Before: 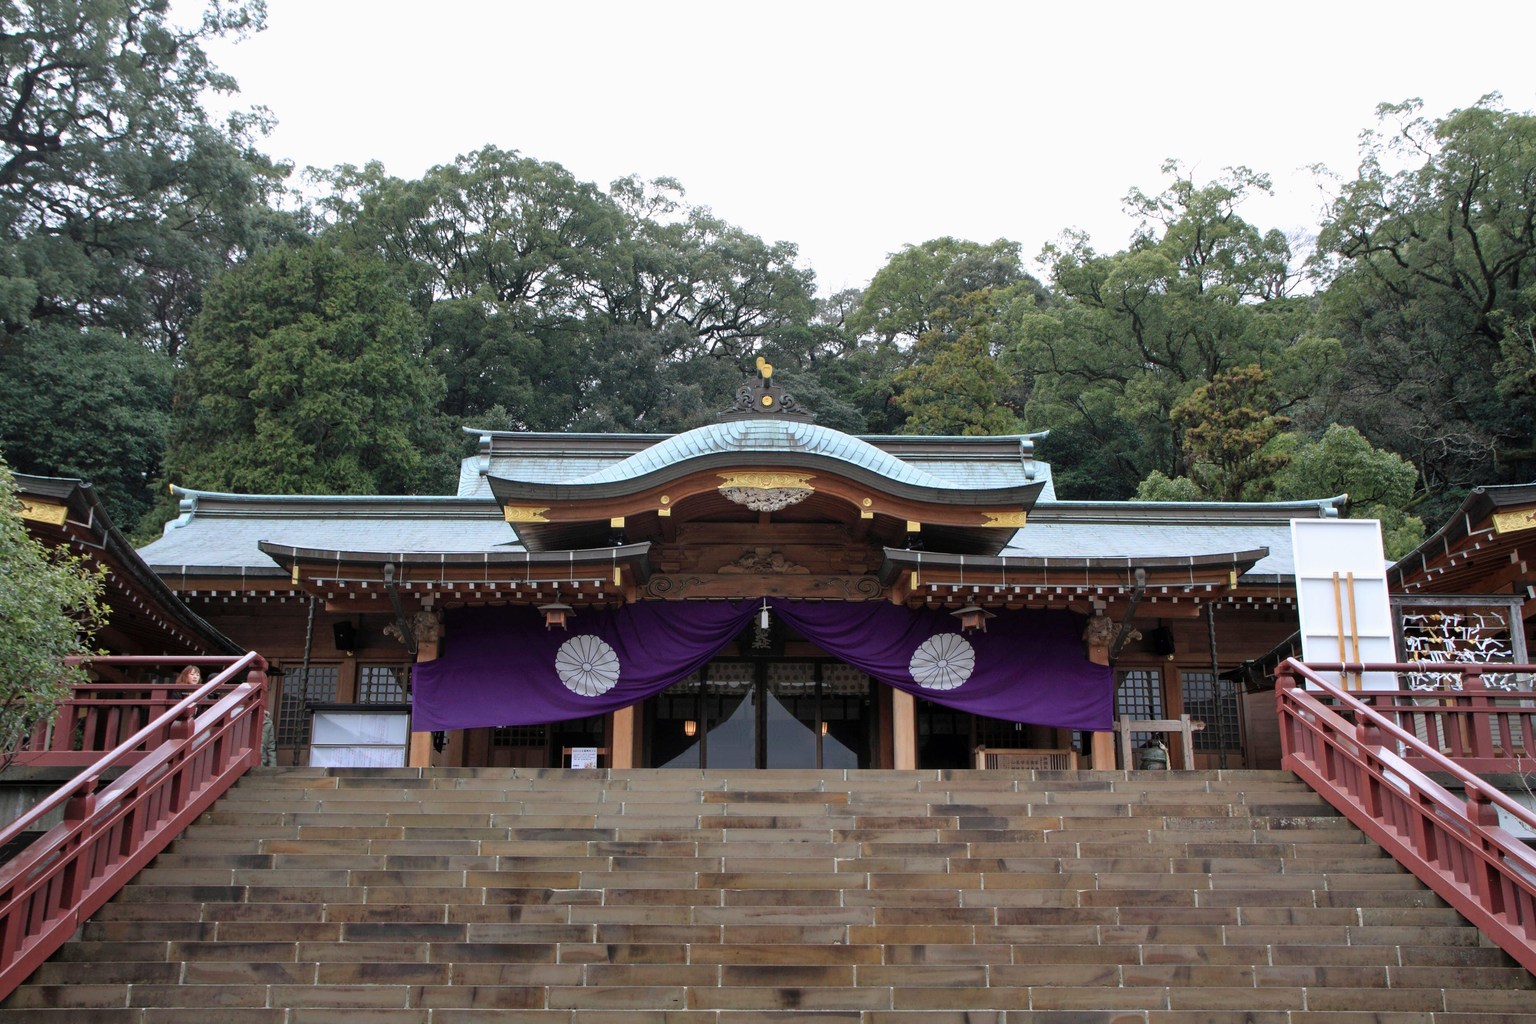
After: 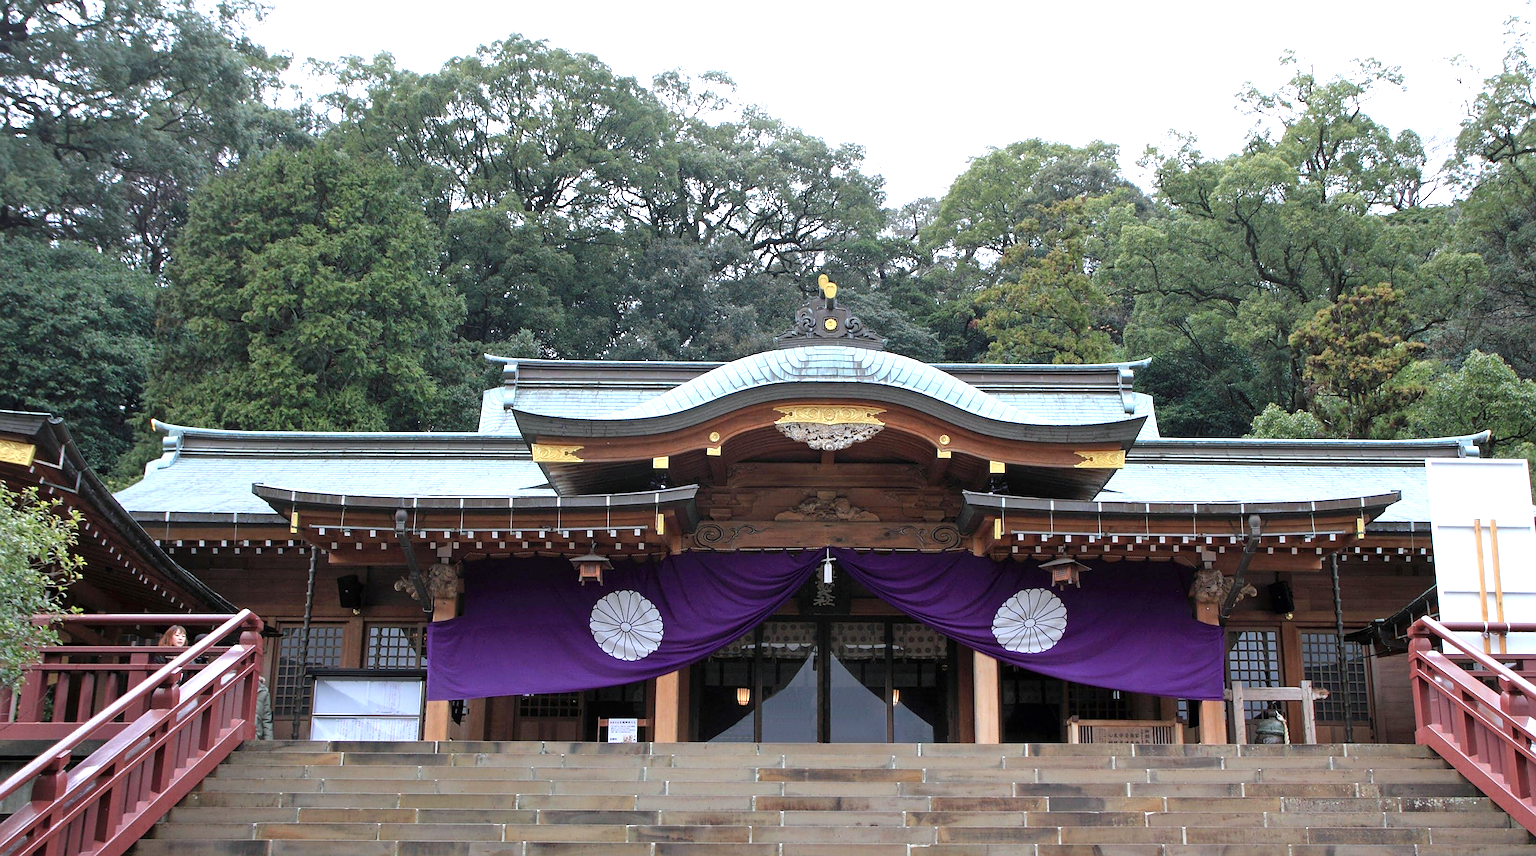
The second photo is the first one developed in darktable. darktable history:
sharpen: on, module defaults
crop and rotate: left 2.425%, top 11.305%, right 9.6%, bottom 15.08%
white balance: red 0.976, blue 1.04
exposure: exposure 0.648 EV, compensate highlight preservation false
